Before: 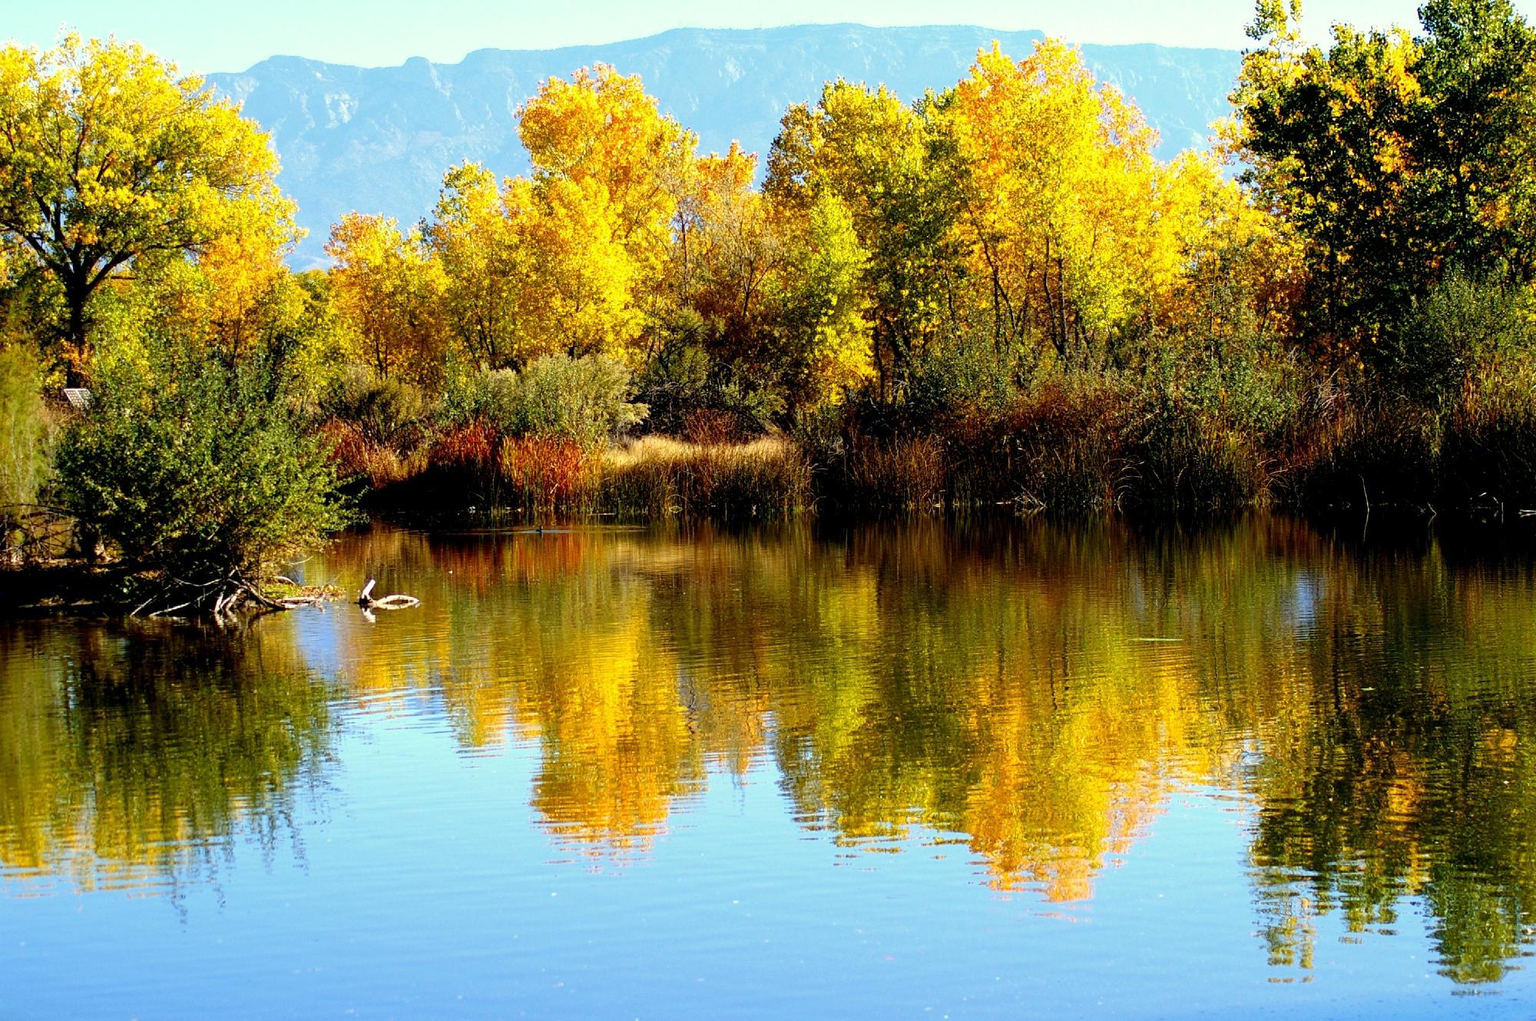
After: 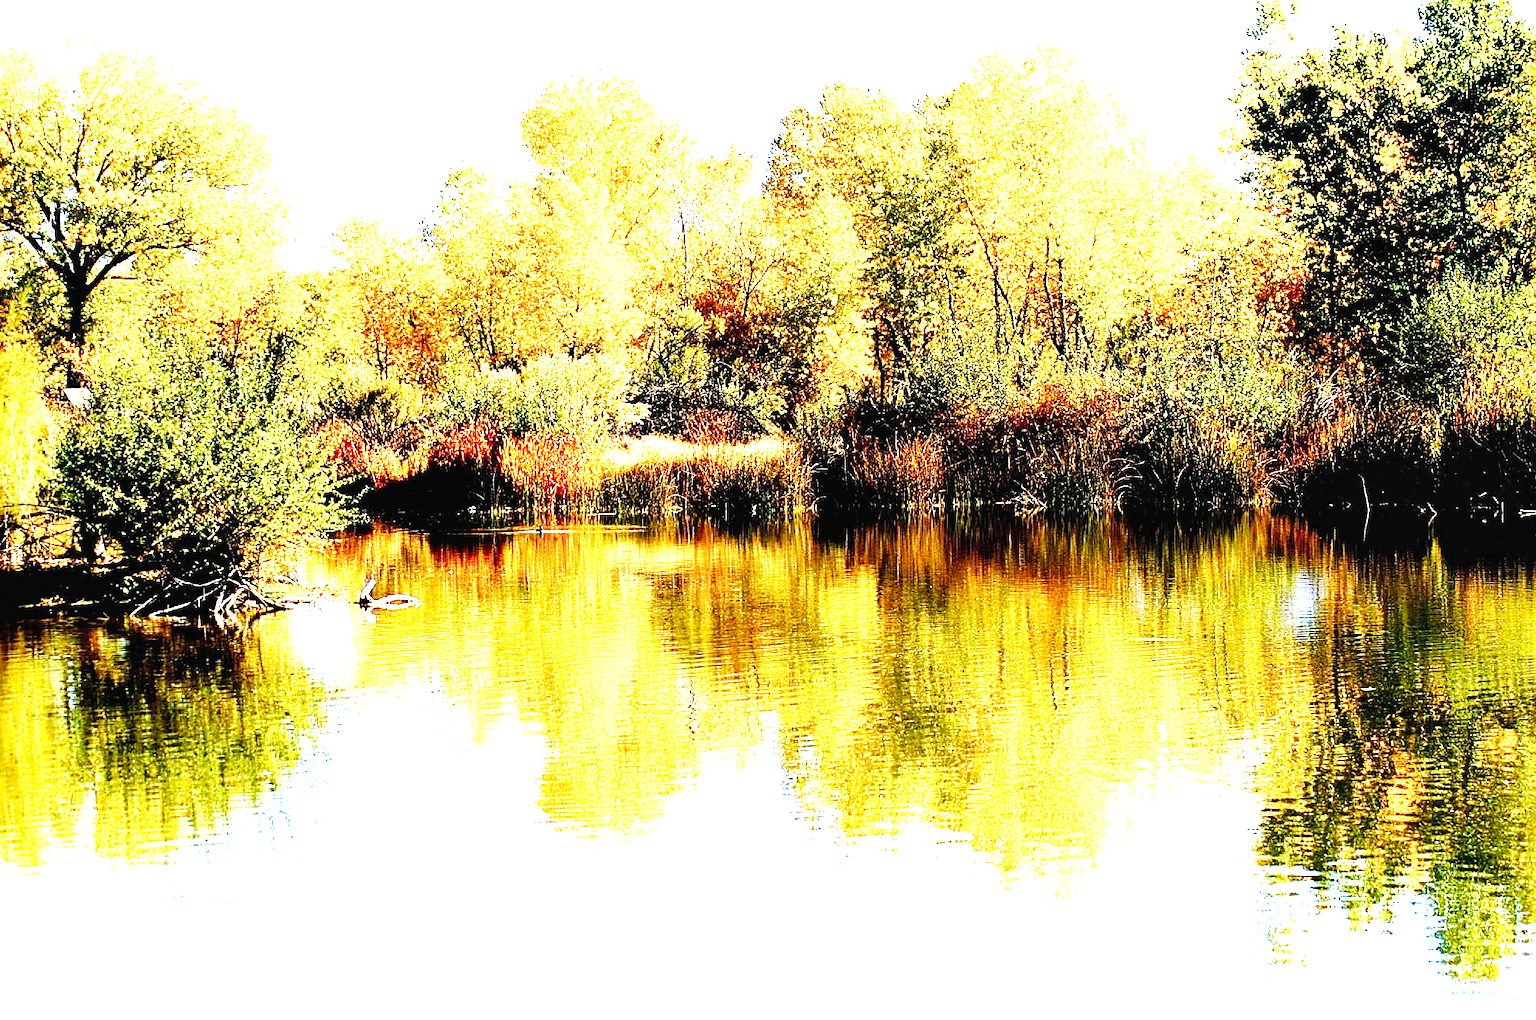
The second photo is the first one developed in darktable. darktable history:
sharpen: on, module defaults
exposure: black level correction 0, exposure 1.105 EV, compensate exposure bias true, compensate highlight preservation false
shadows and highlights: radius 111.98, shadows 50.93, white point adjustment 9.11, highlights -3.2, highlights color adjustment 0.181%, soften with gaussian
base curve: curves: ch0 [(0, 0.003) (0.001, 0.002) (0.006, 0.004) (0.02, 0.022) (0.048, 0.086) (0.094, 0.234) (0.162, 0.431) (0.258, 0.629) (0.385, 0.8) (0.548, 0.918) (0.751, 0.988) (1, 1)], preserve colors none
